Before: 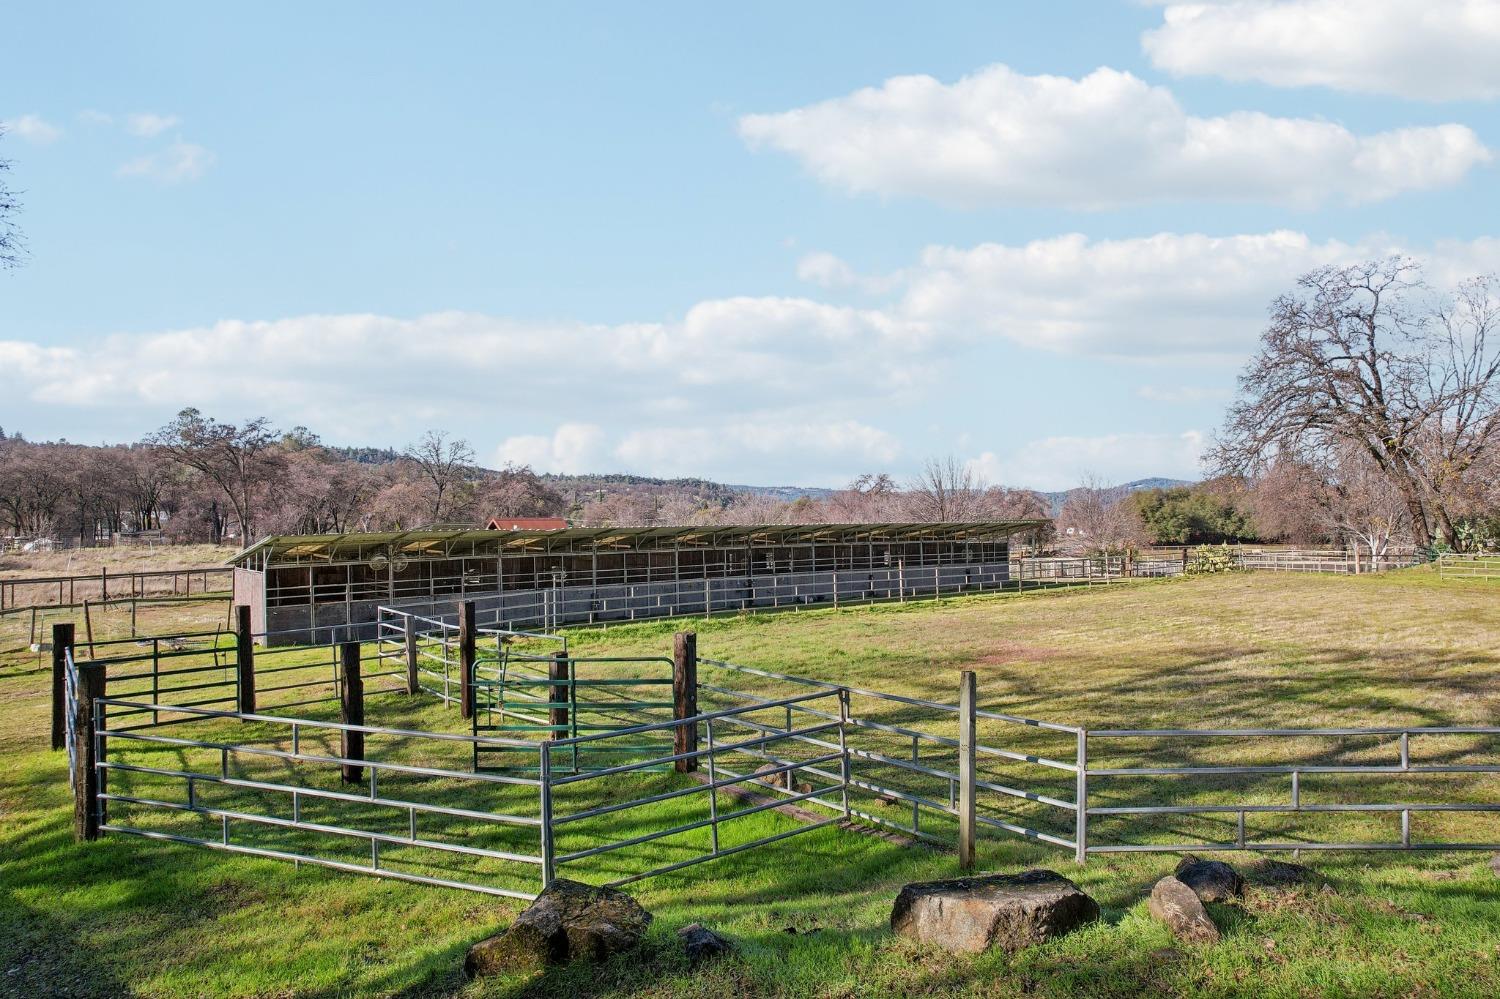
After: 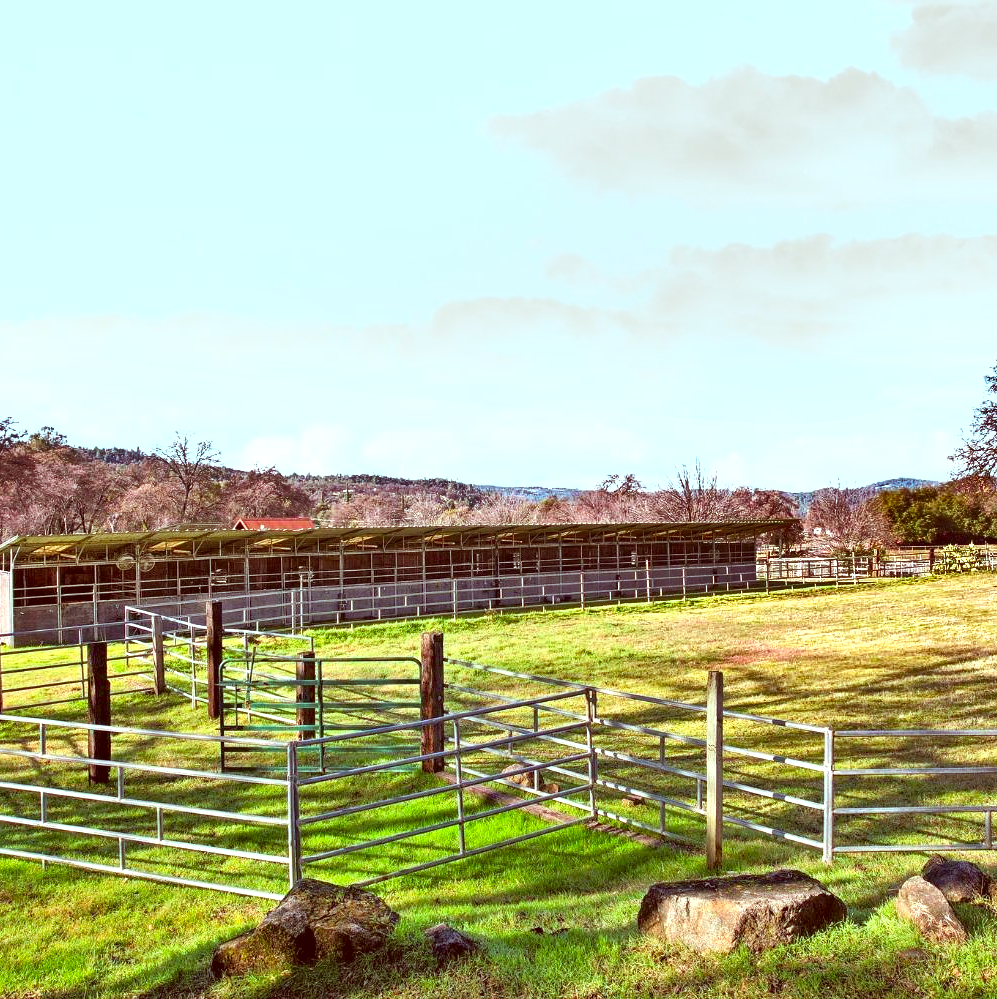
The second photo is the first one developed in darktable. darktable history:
crop: left 16.919%, right 16.581%
exposure: black level correction 0, exposure 0.937 EV, compensate highlight preservation false
shadows and highlights: shadows 30.61, highlights -62.51, soften with gaussian
color correction: highlights a* -6.97, highlights b* -0.201, shadows a* 20.79, shadows b* 12.22
contrast brightness saturation: saturation 0.179
